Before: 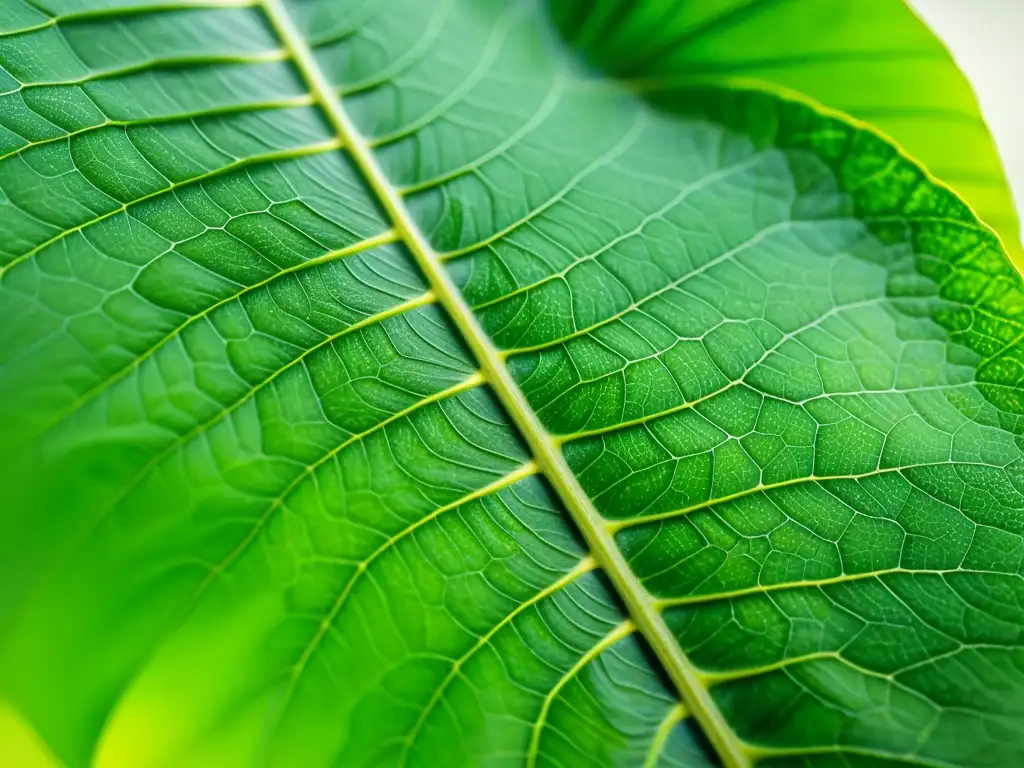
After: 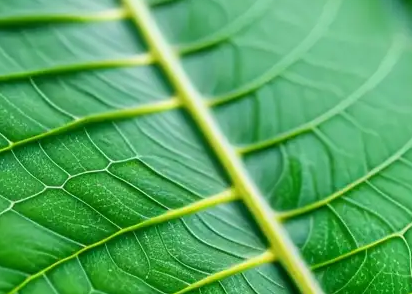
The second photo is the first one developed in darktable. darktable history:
crop: left 15.756%, top 5.452%, right 43.931%, bottom 56.203%
exposure: exposure -0.06 EV, compensate highlight preservation false
